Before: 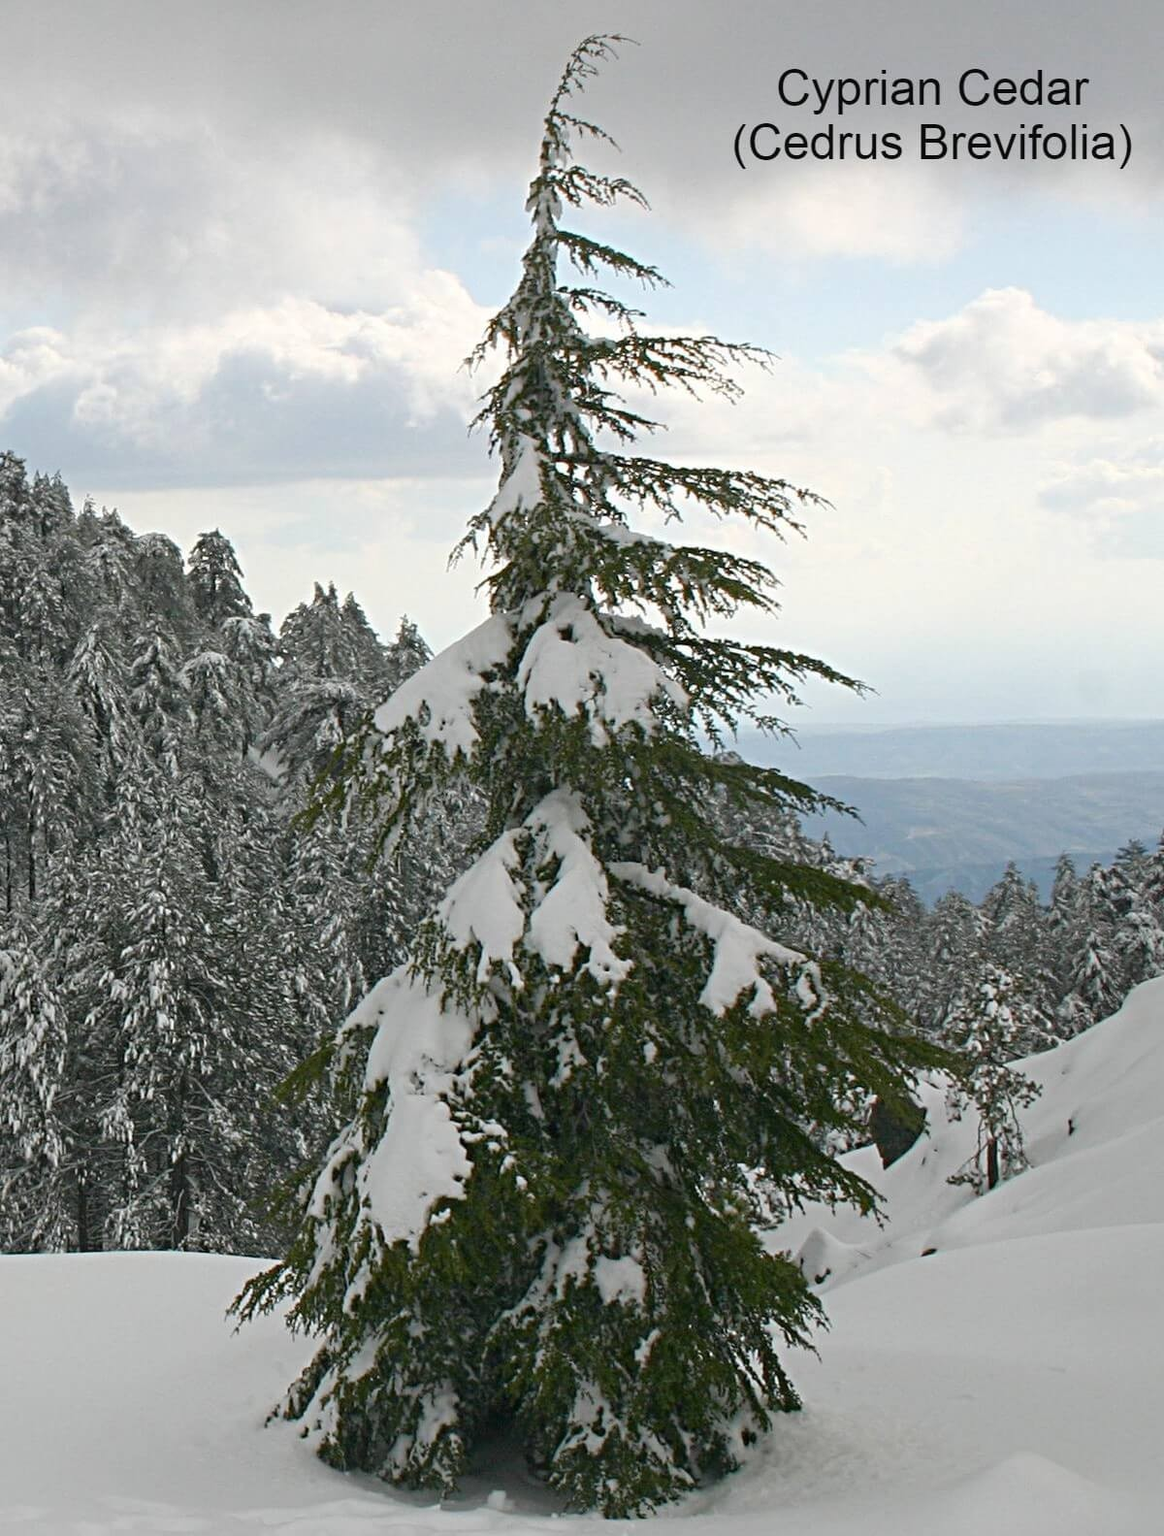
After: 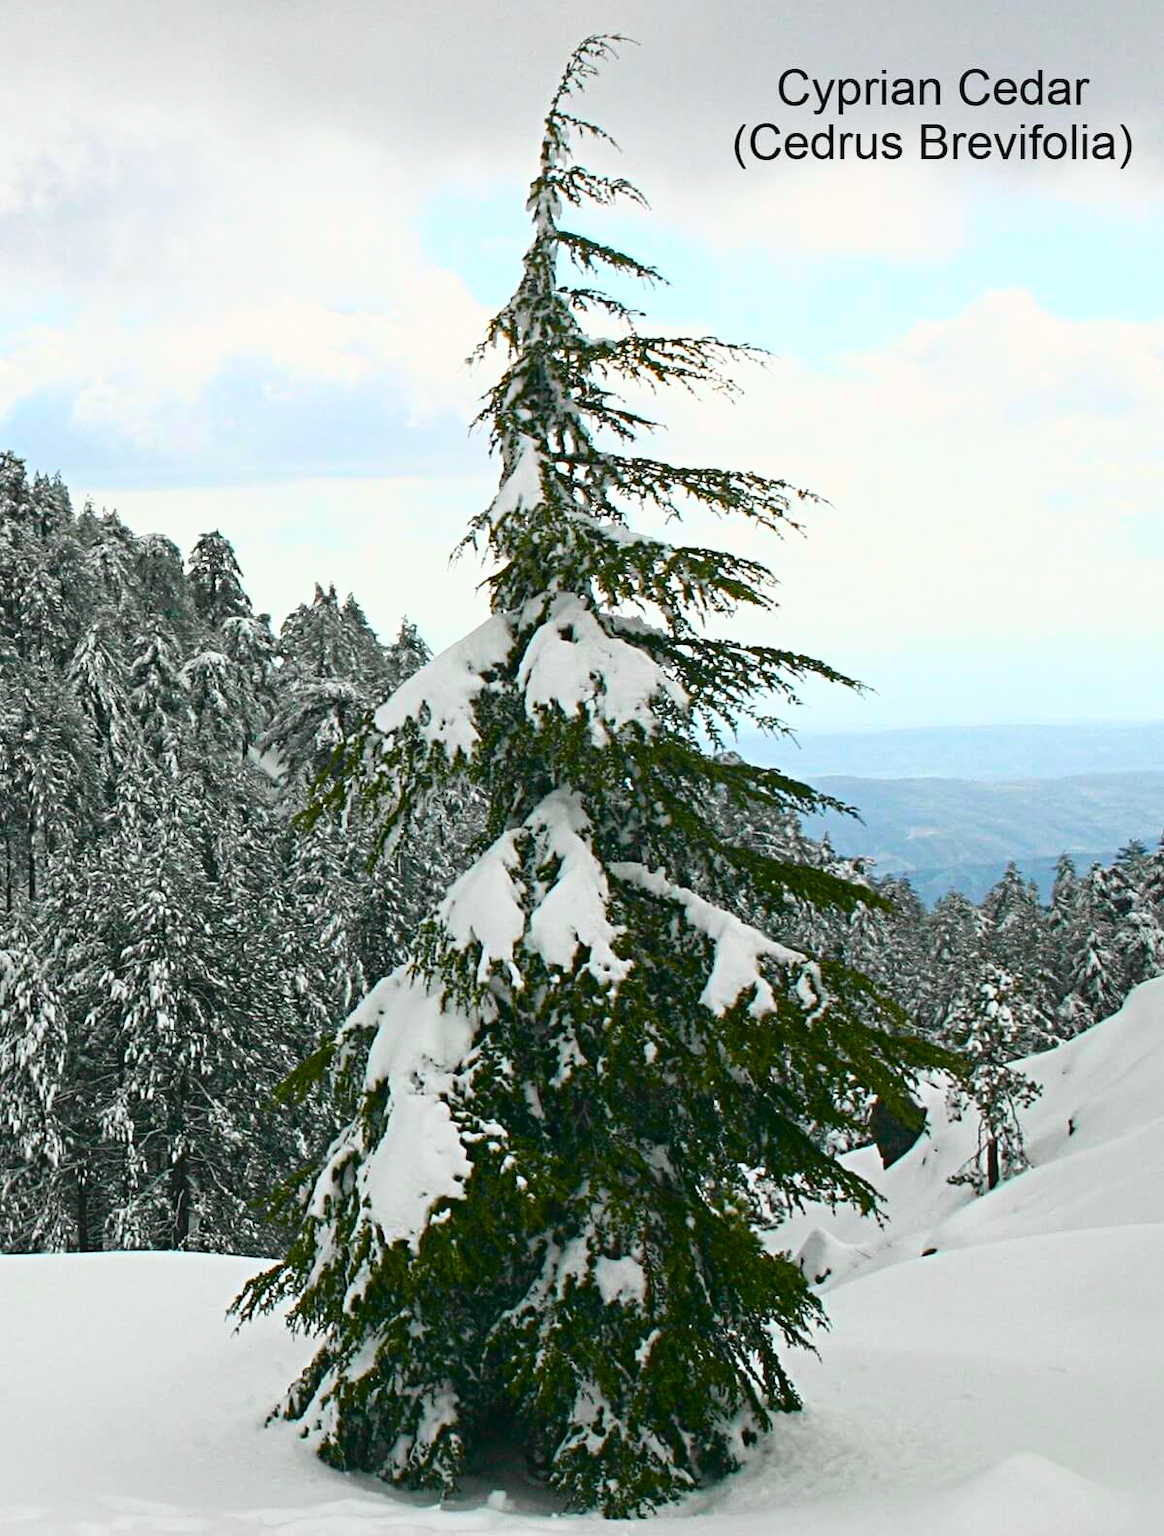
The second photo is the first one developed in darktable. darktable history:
tone curve: curves: ch0 [(0, 0.018) (0.162, 0.128) (0.434, 0.478) (0.667, 0.785) (0.819, 0.943) (1, 0.991)]; ch1 [(0, 0) (0.402, 0.36) (0.476, 0.449) (0.506, 0.505) (0.523, 0.518) (0.579, 0.626) (0.641, 0.668) (0.693, 0.745) (0.861, 0.934) (1, 1)]; ch2 [(0, 0) (0.424, 0.388) (0.483, 0.472) (0.503, 0.505) (0.521, 0.519) (0.547, 0.581) (0.582, 0.648) (0.699, 0.759) (0.997, 0.858)], color space Lab, independent channels
